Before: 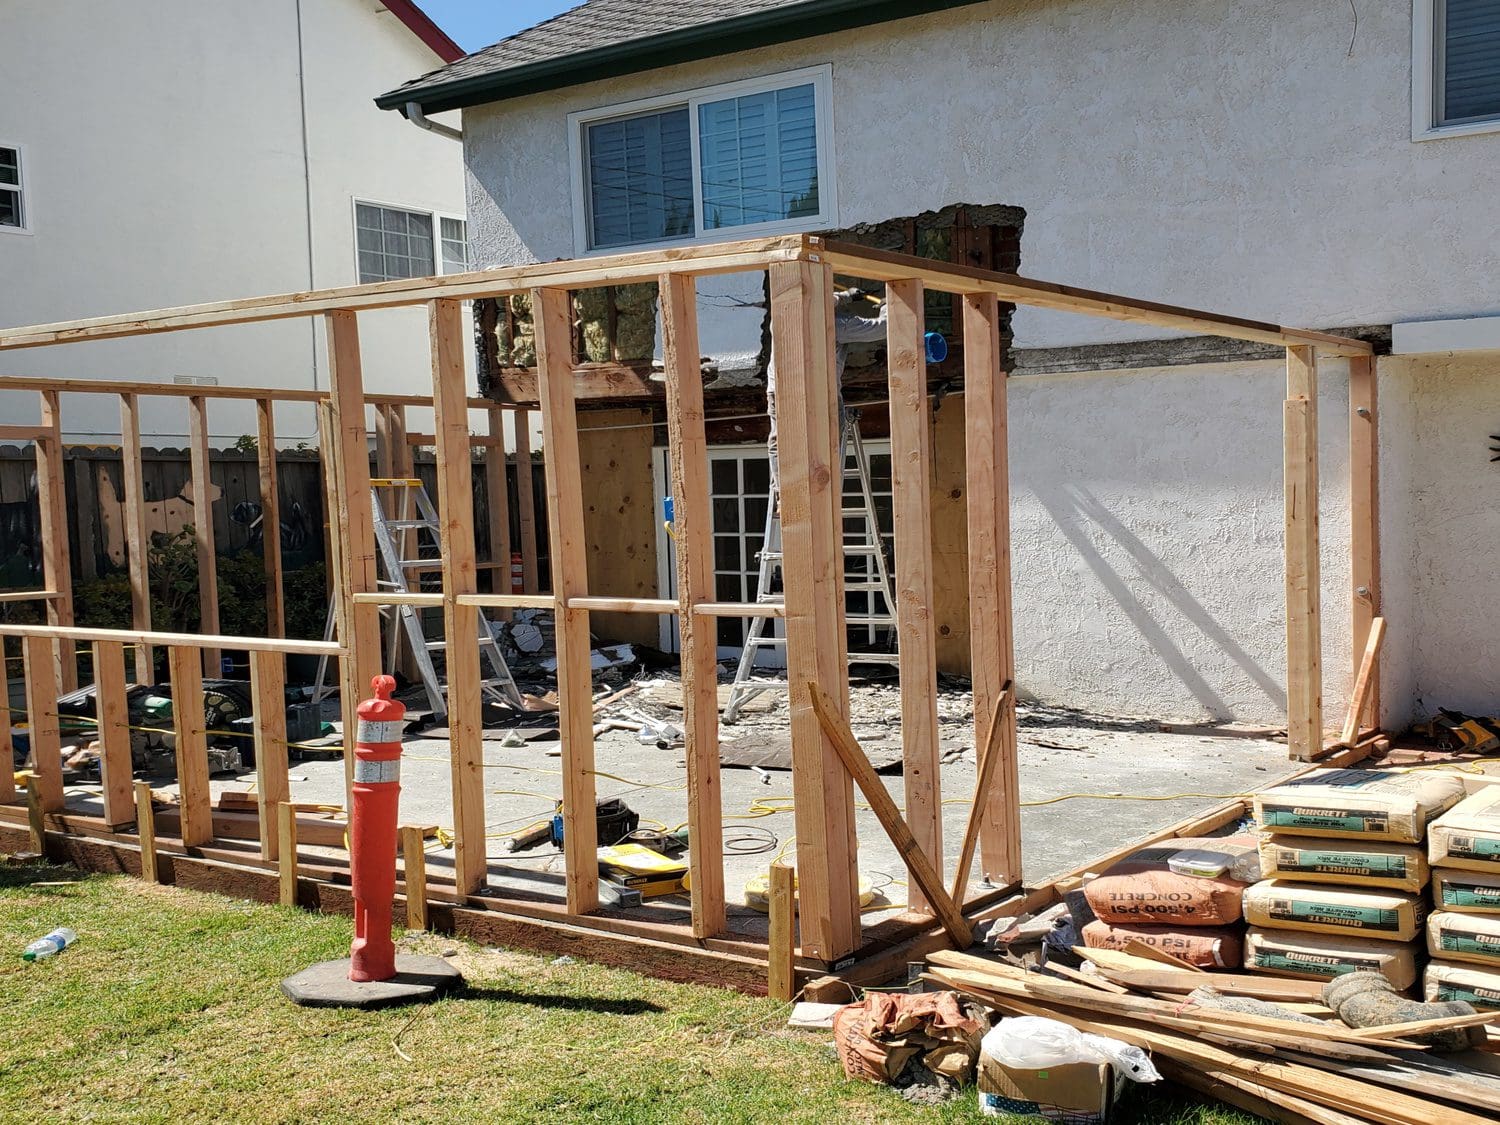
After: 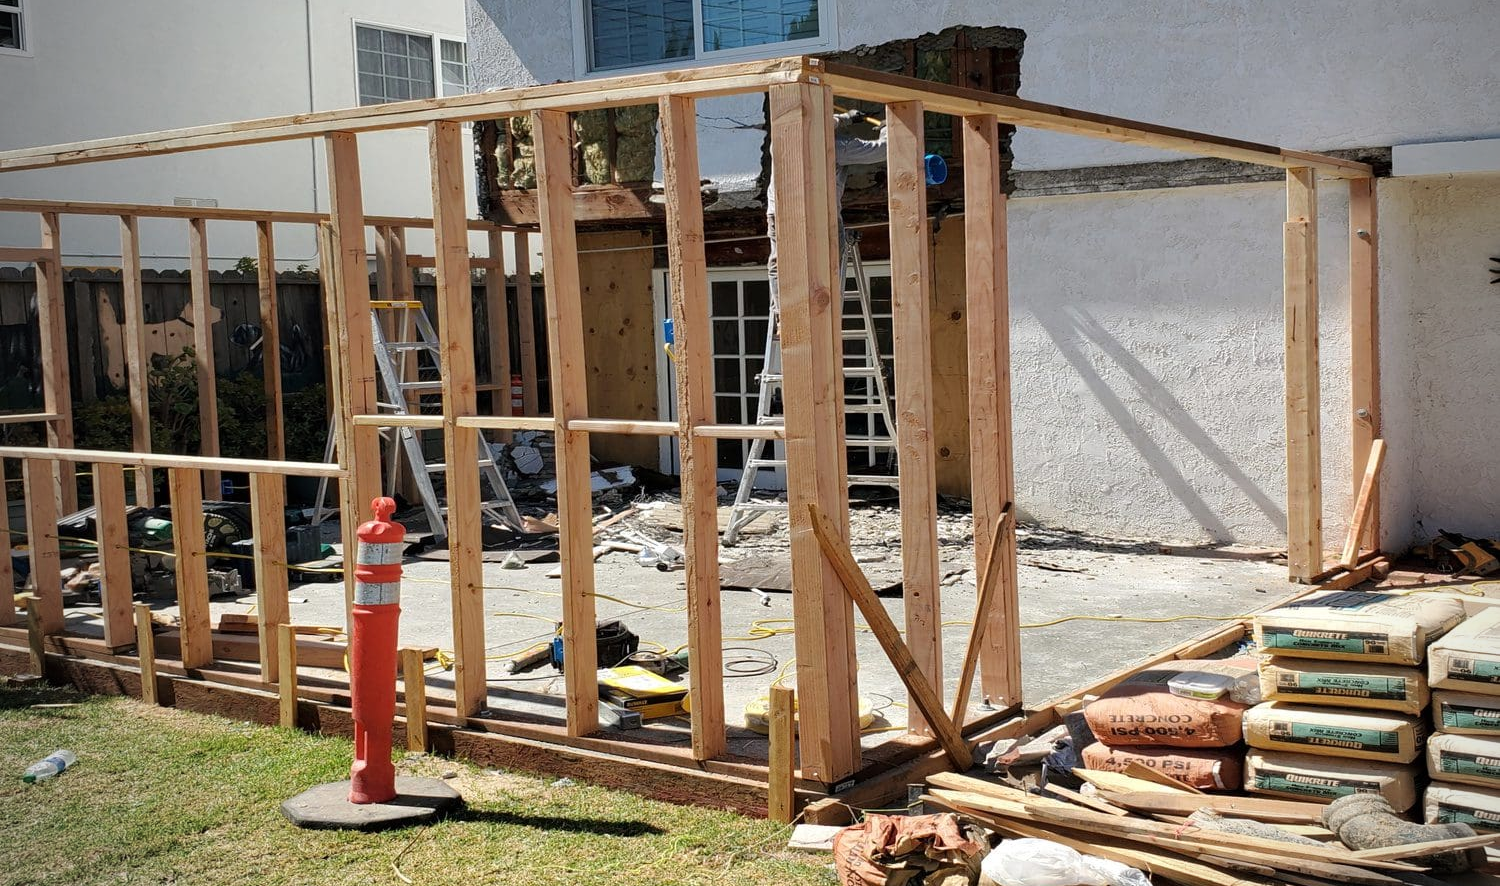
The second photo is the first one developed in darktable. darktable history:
vignetting: center (0.035, -0.092)
crop and rotate: top 15.886%, bottom 5.313%
